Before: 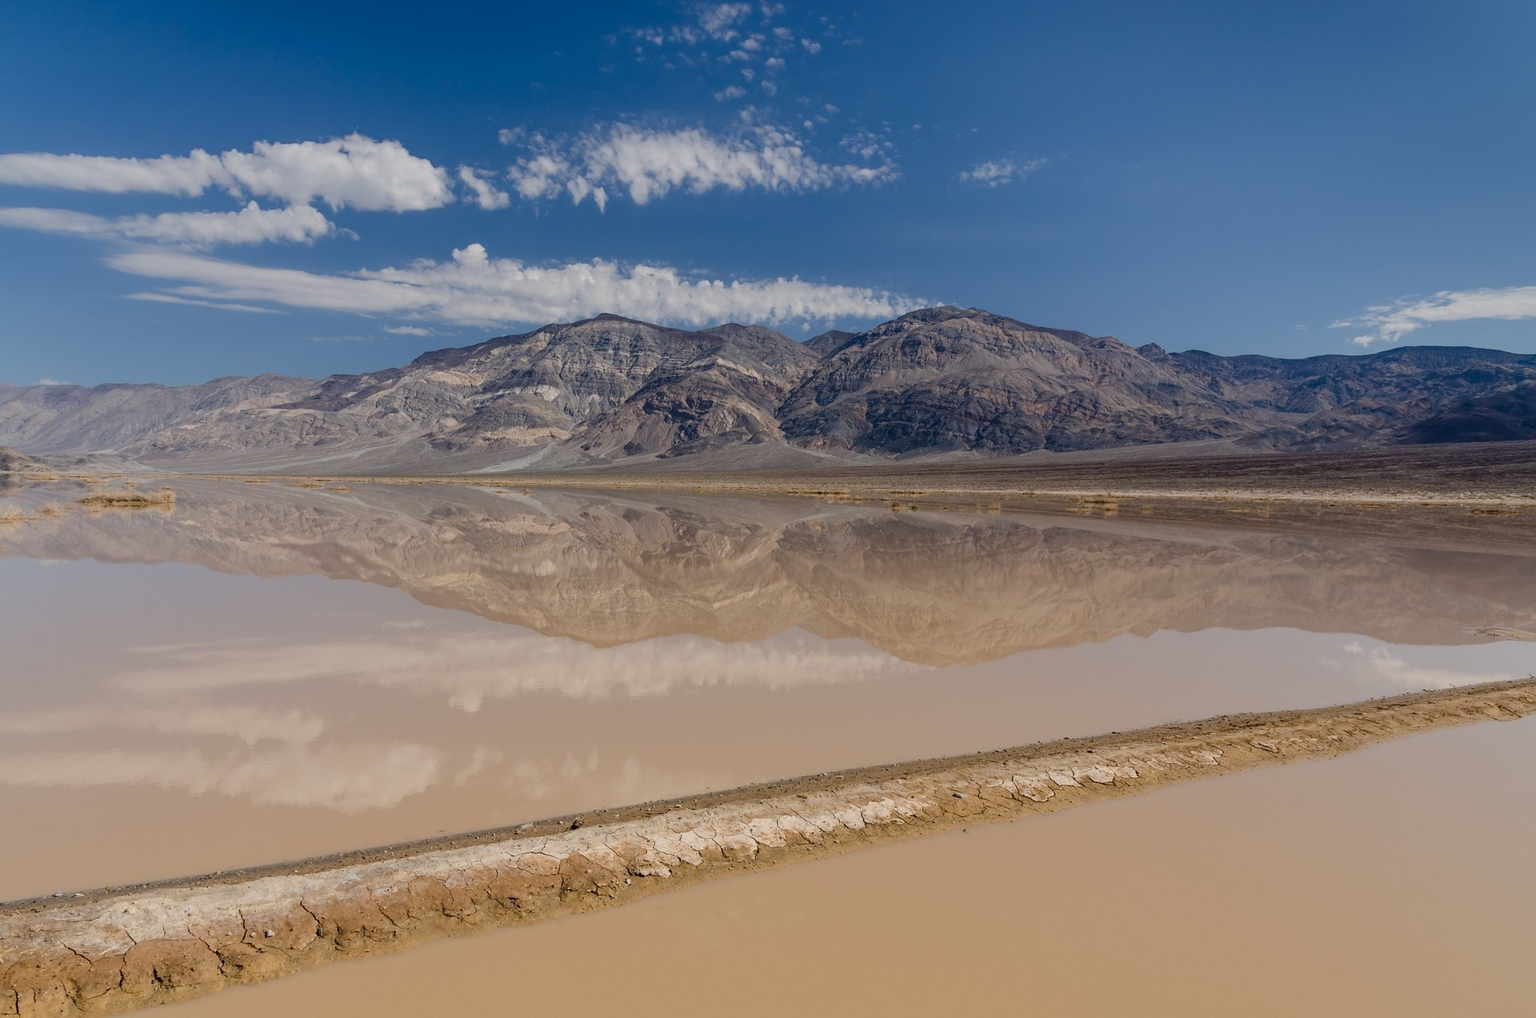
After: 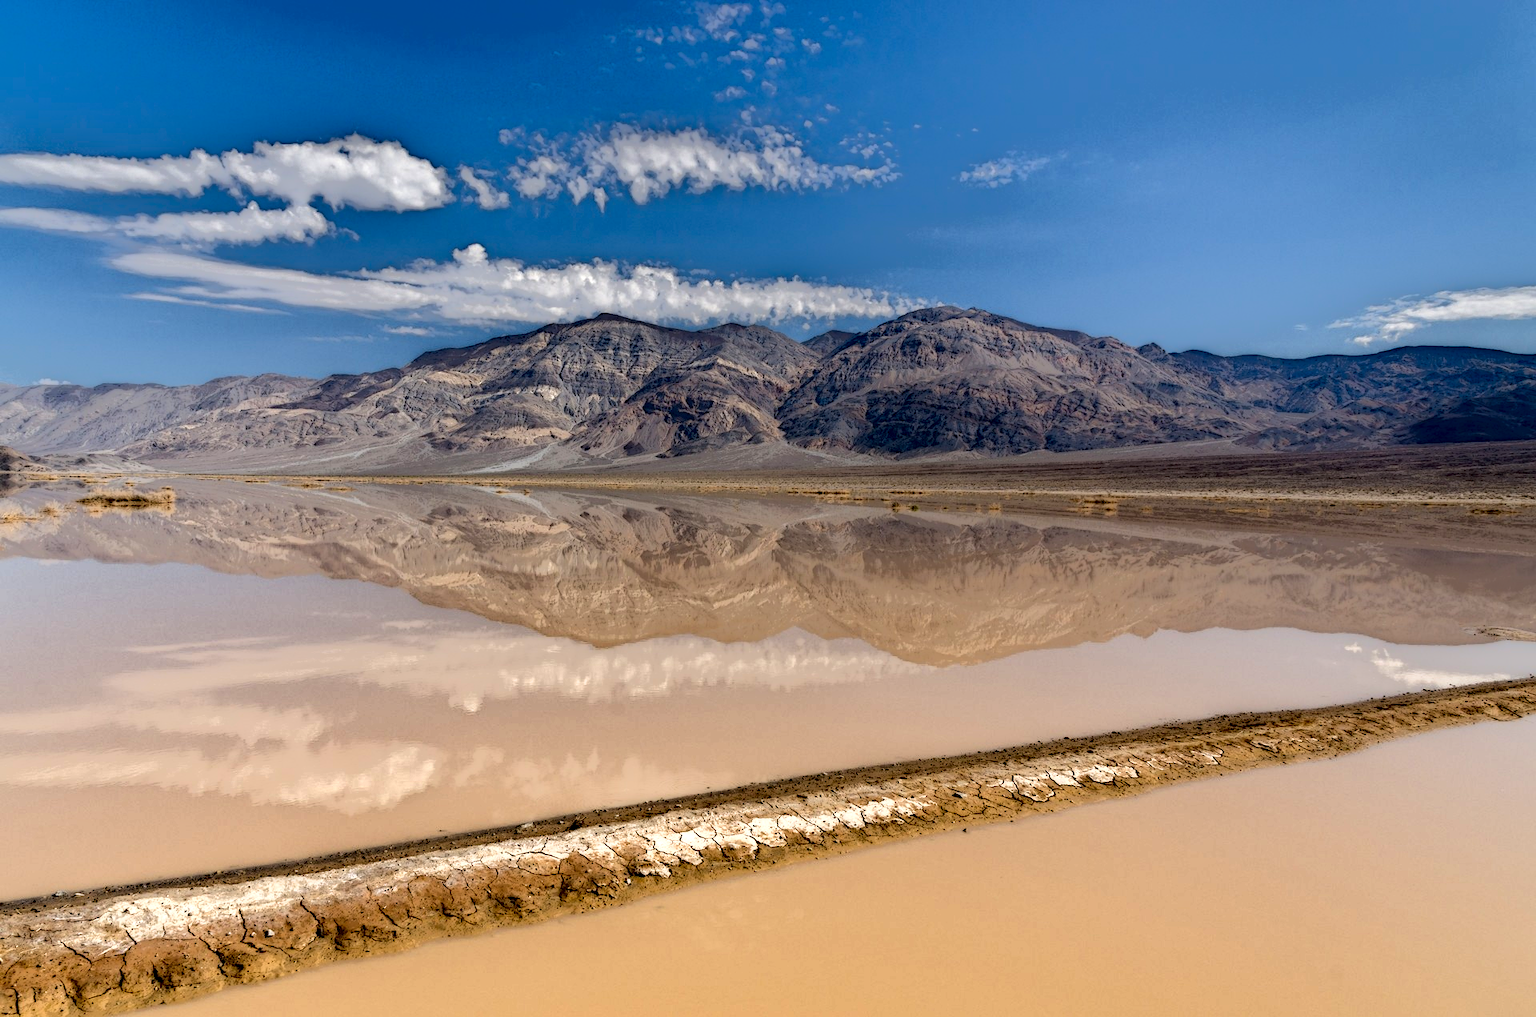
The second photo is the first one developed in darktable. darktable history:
exposure: black level correction 0.001, exposure 1.128 EV, compensate exposure bias true, compensate highlight preservation false
shadows and highlights: soften with gaussian
local contrast: highlights 0%, shadows 196%, detail 164%, midtone range 0.002
